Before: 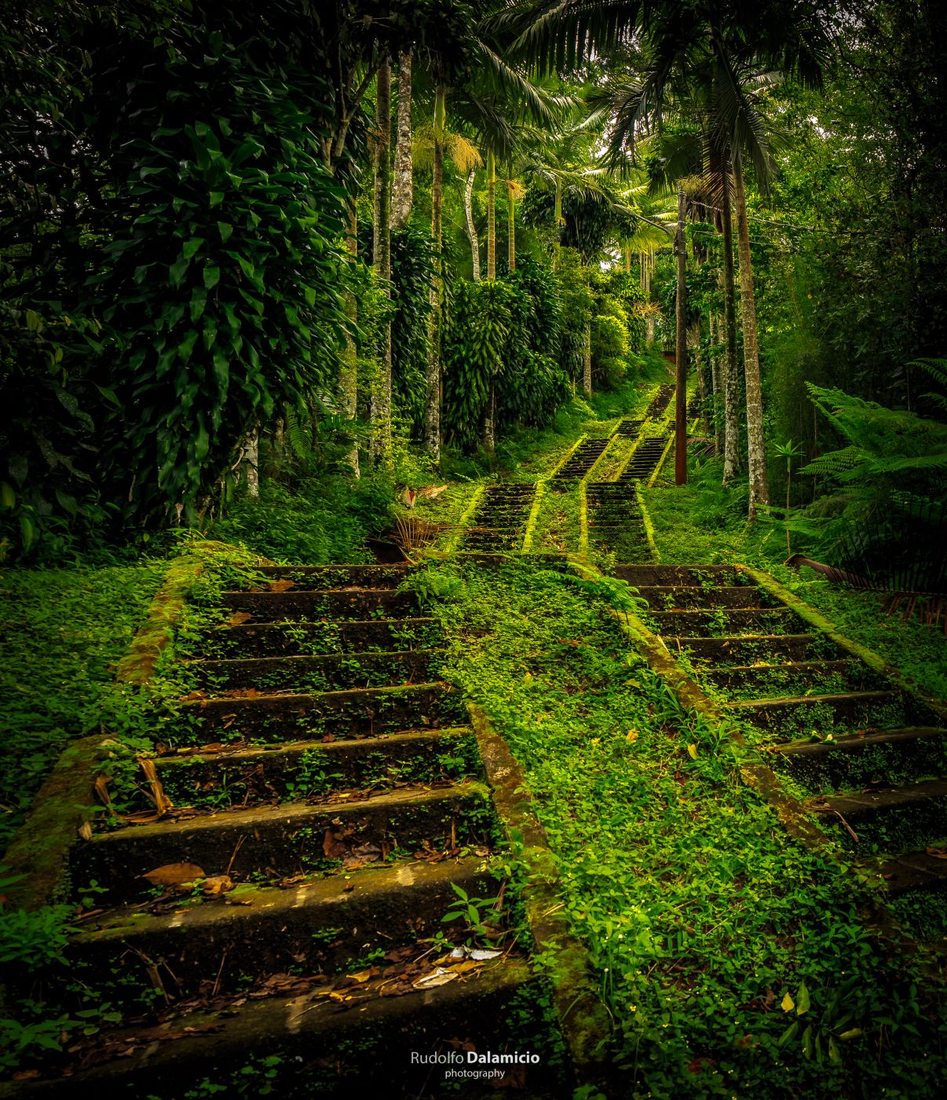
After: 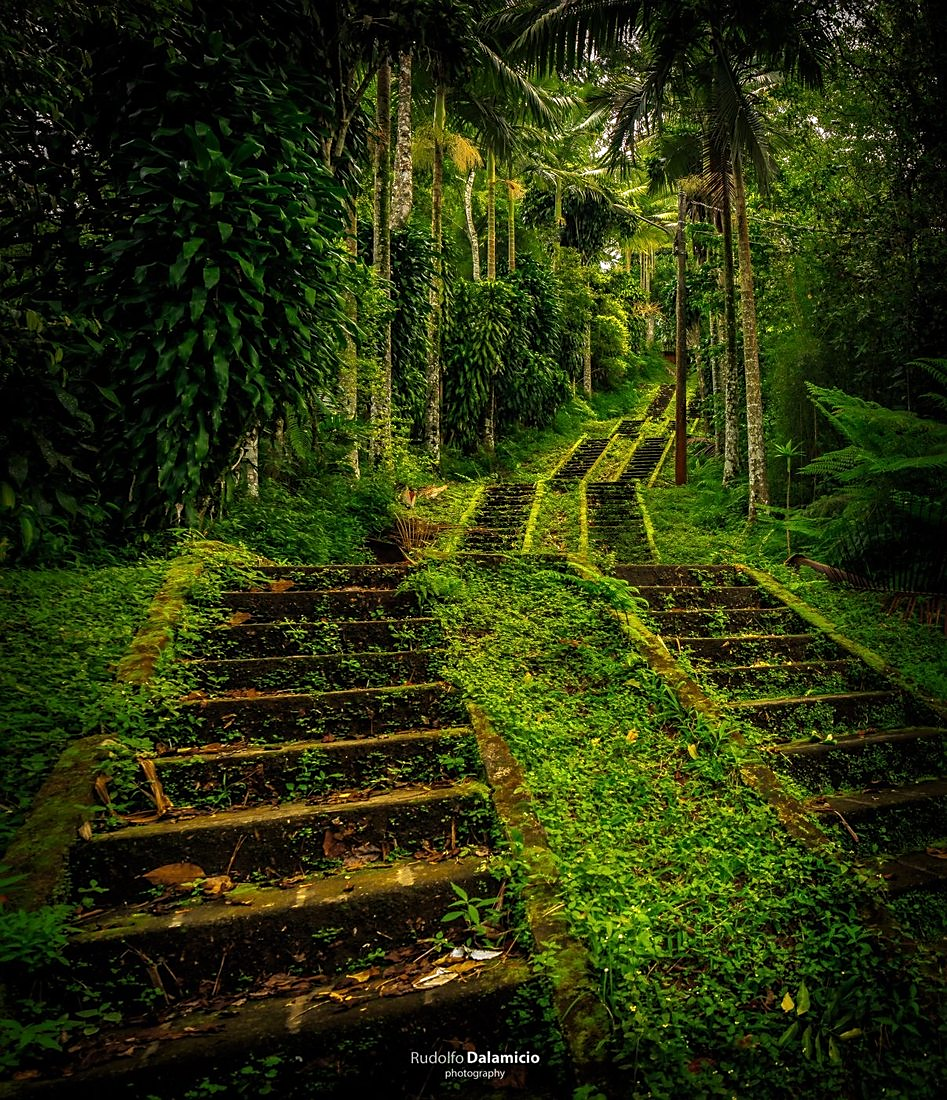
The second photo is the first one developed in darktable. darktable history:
sharpen: radius 1.875, amount 0.411, threshold 1.645
